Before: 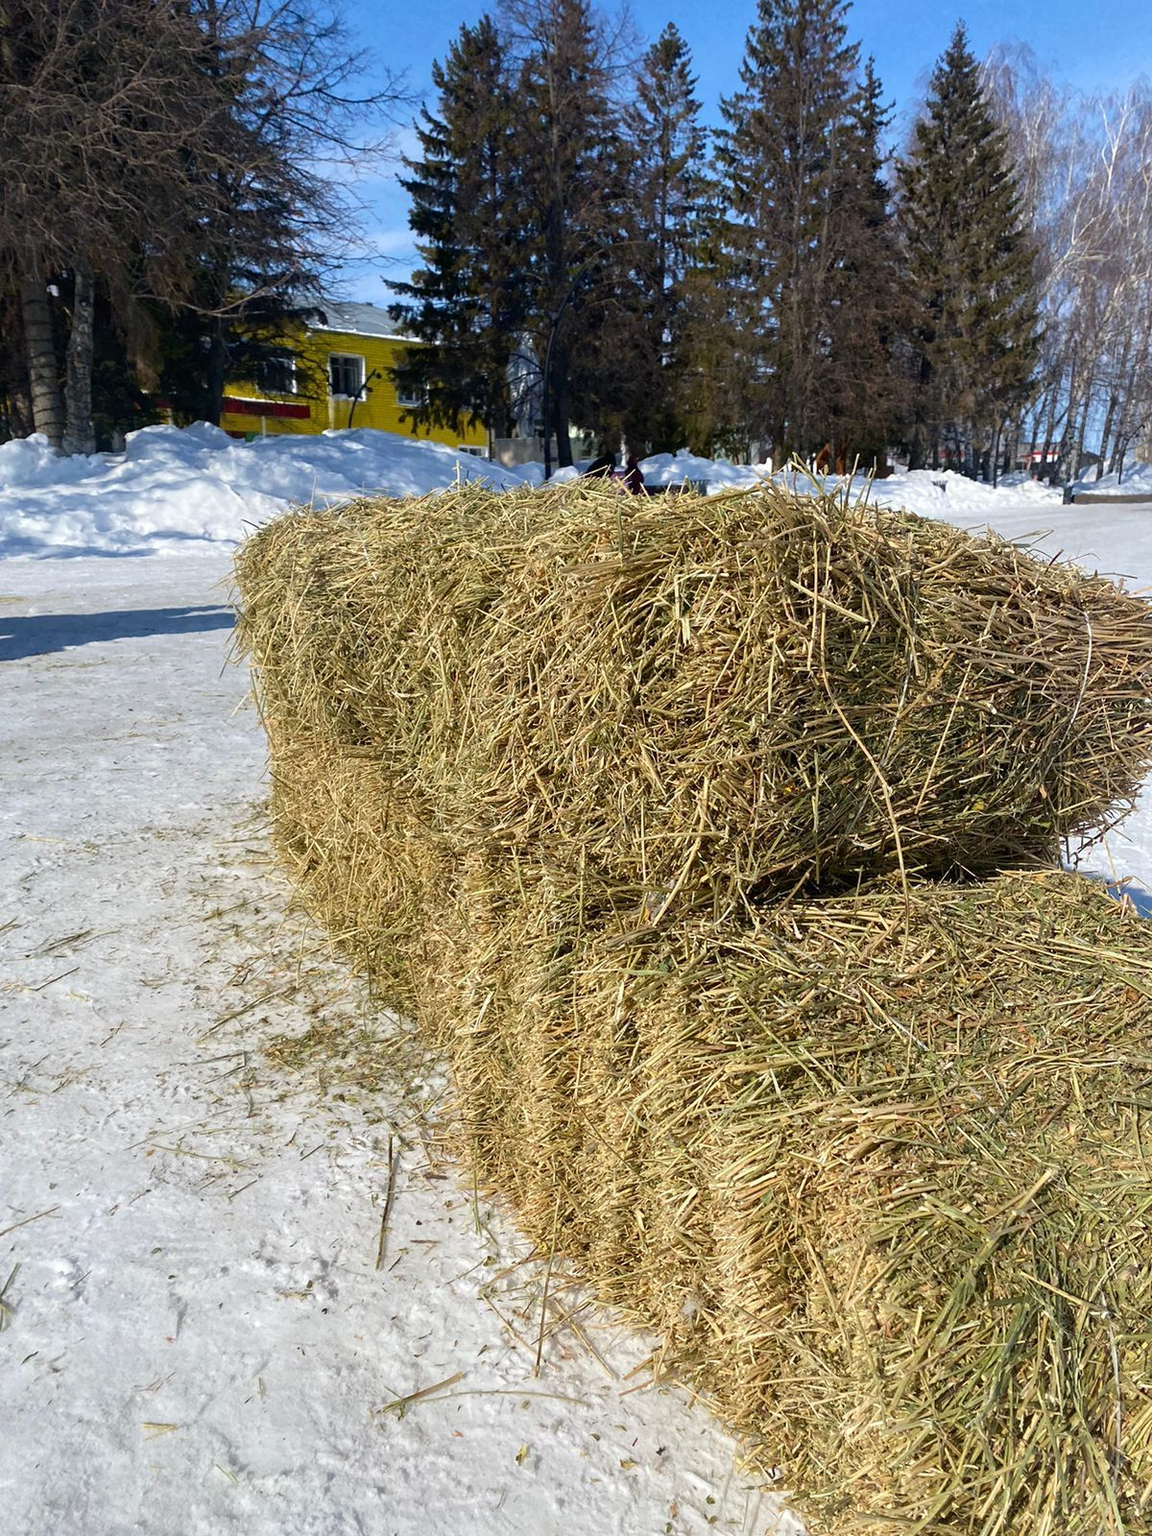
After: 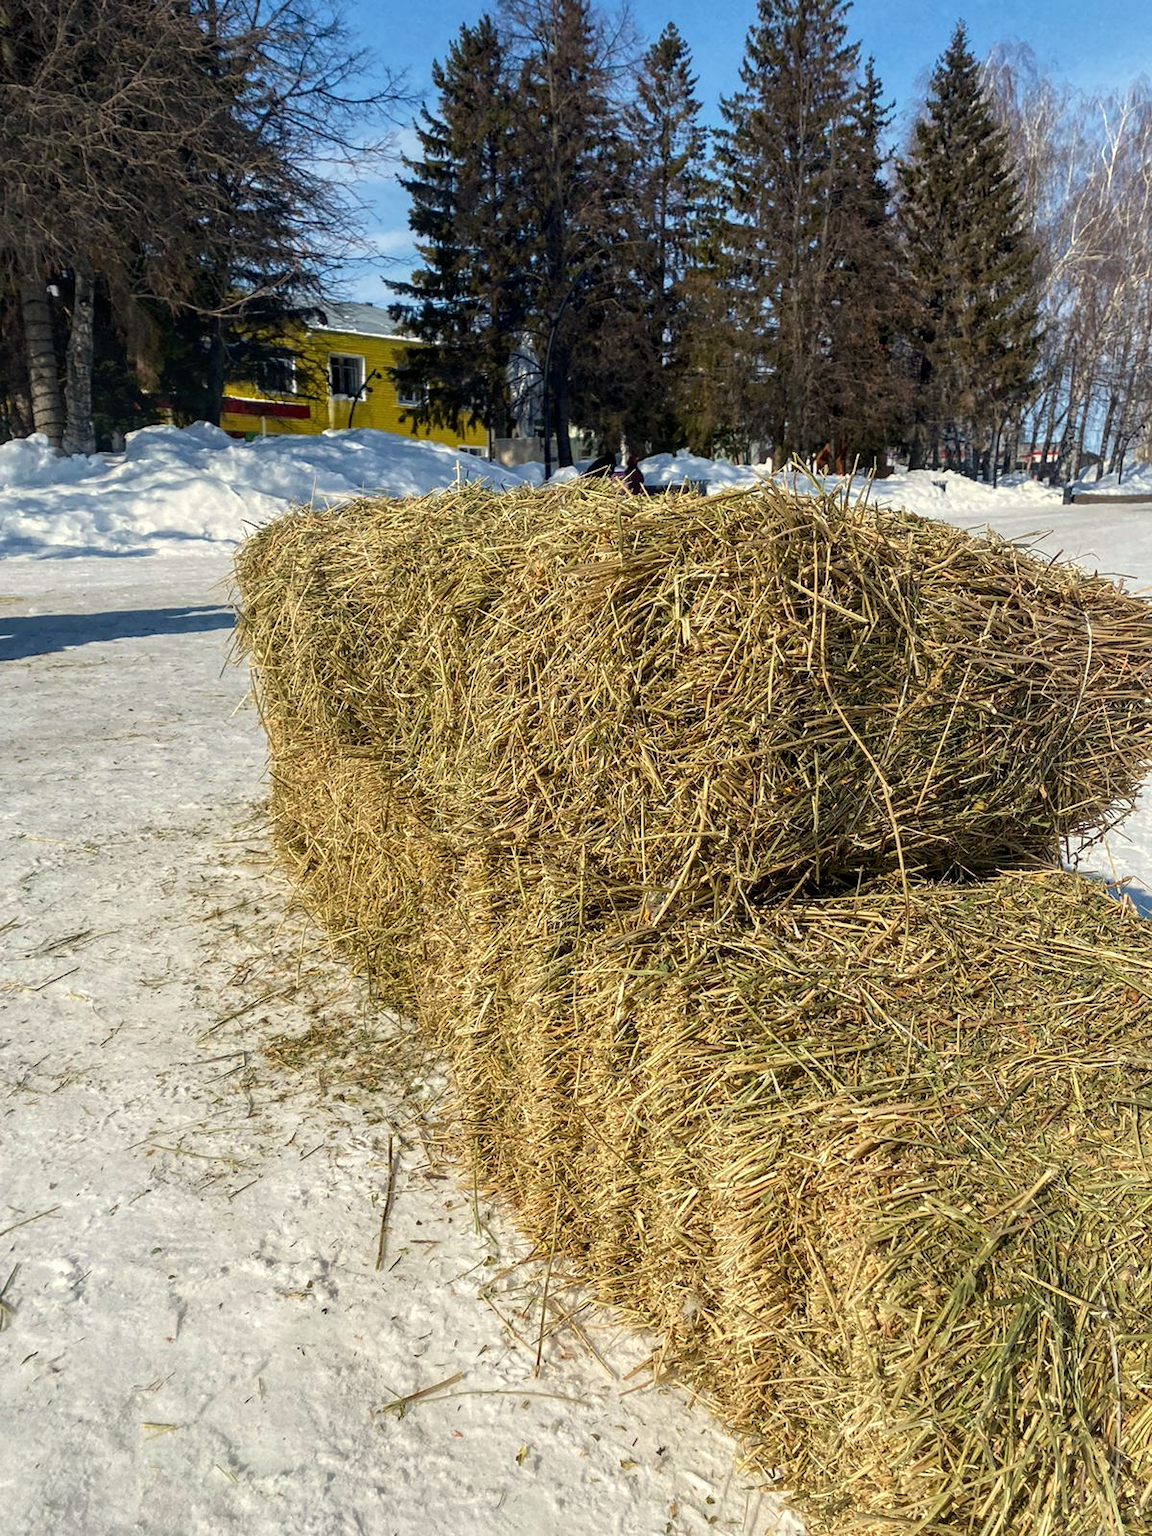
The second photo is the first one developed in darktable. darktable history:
white balance: red 1.029, blue 0.92
local contrast: on, module defaults
